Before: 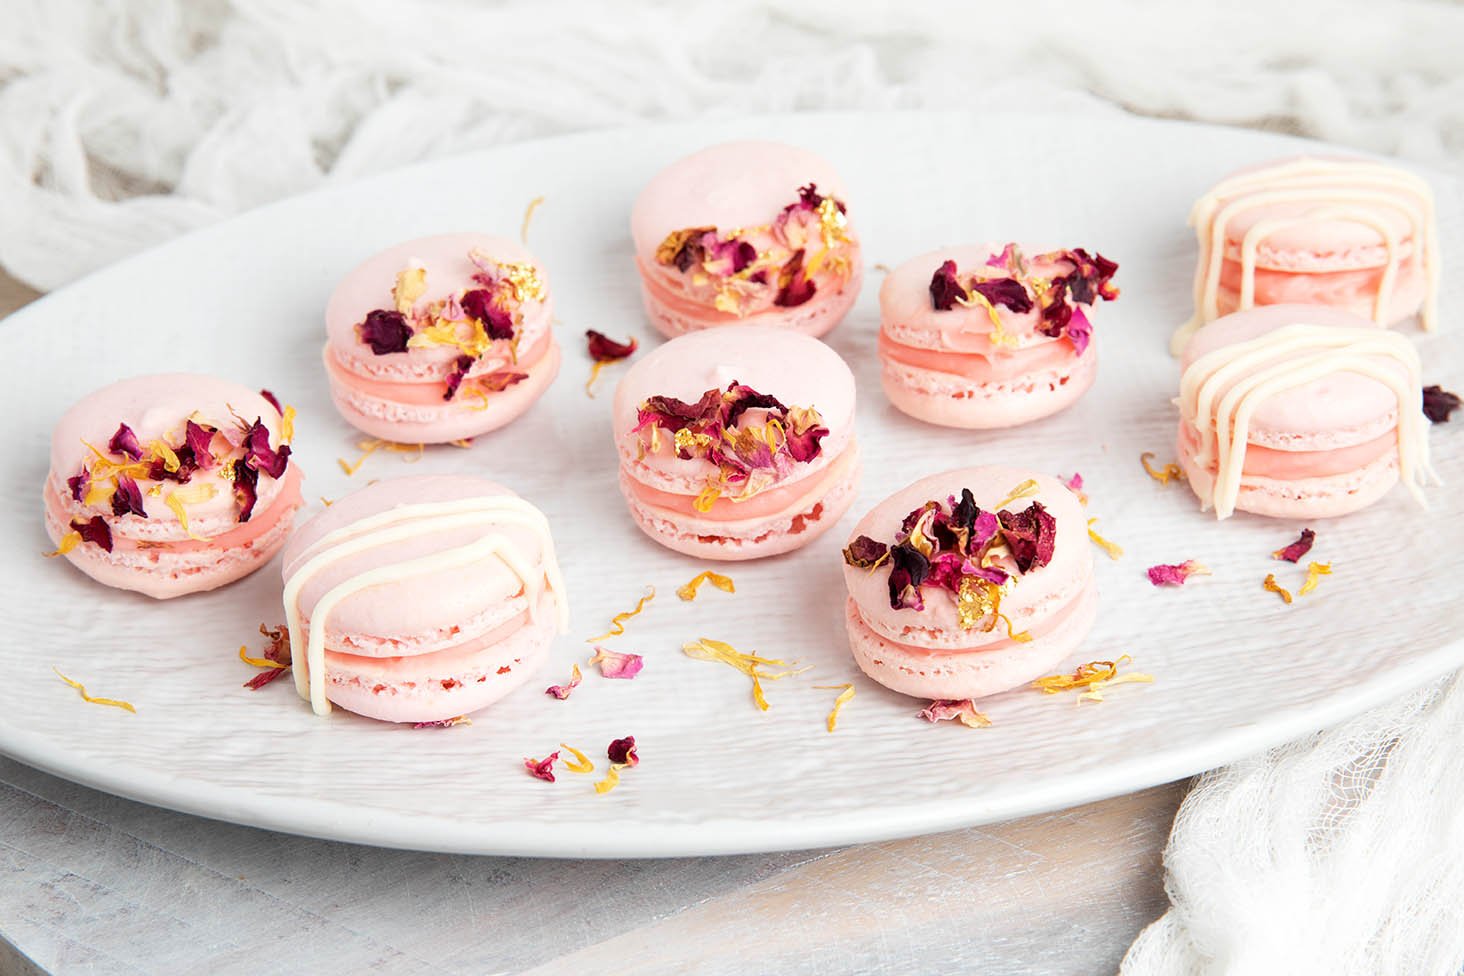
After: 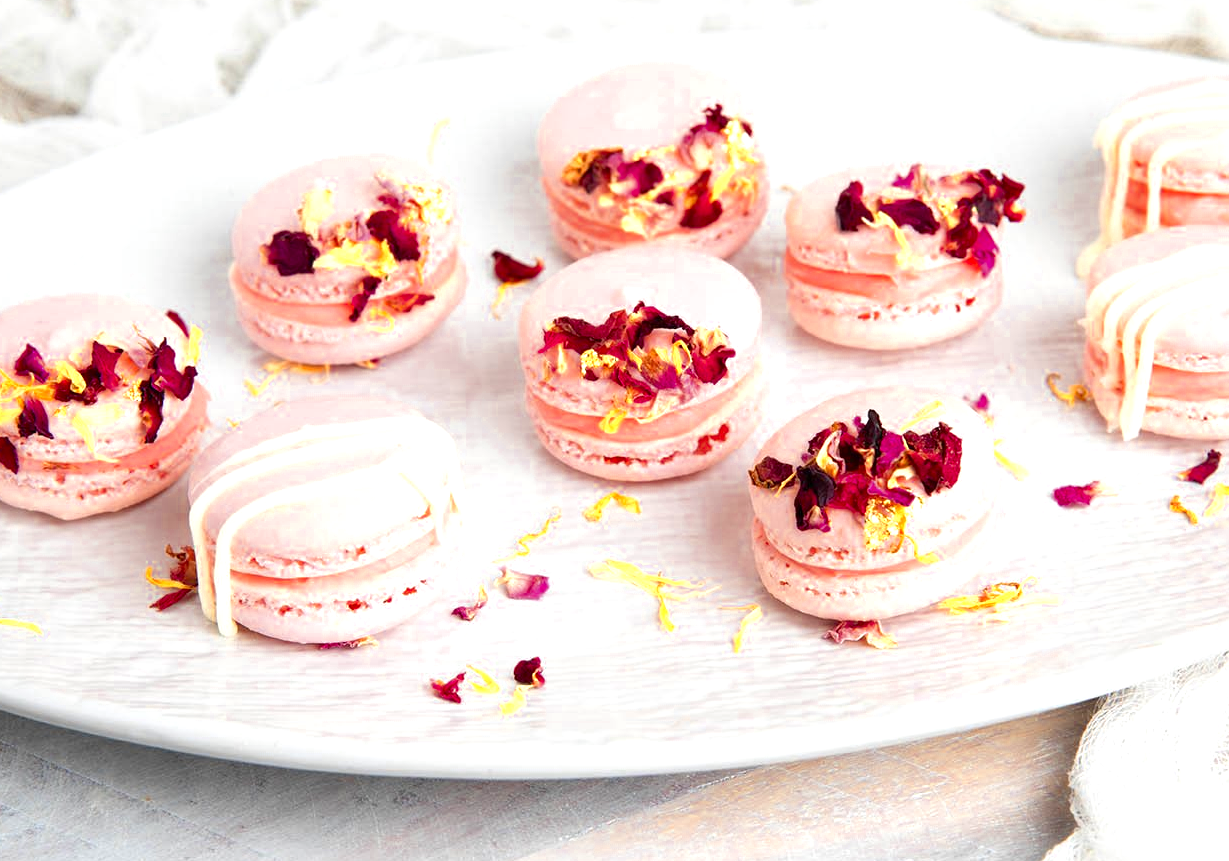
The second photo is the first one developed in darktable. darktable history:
exposure: exposure 0.3 EV, compensate highlight preservation false
crop: left 6.446%, top 8.188%, right 9.538%, bottom 3.548%
color zones: curves: ch0 [(0.004, 0.305) (0.261, 0.623) (0.389, 0.399) (0.708, 0.571) (0.947, 0.34)]; ch1 [(0.025, 0.645) (0.229, 0.584) (0.326, 0.551) (0.484, 0.262) (0.757, 0.643)]
